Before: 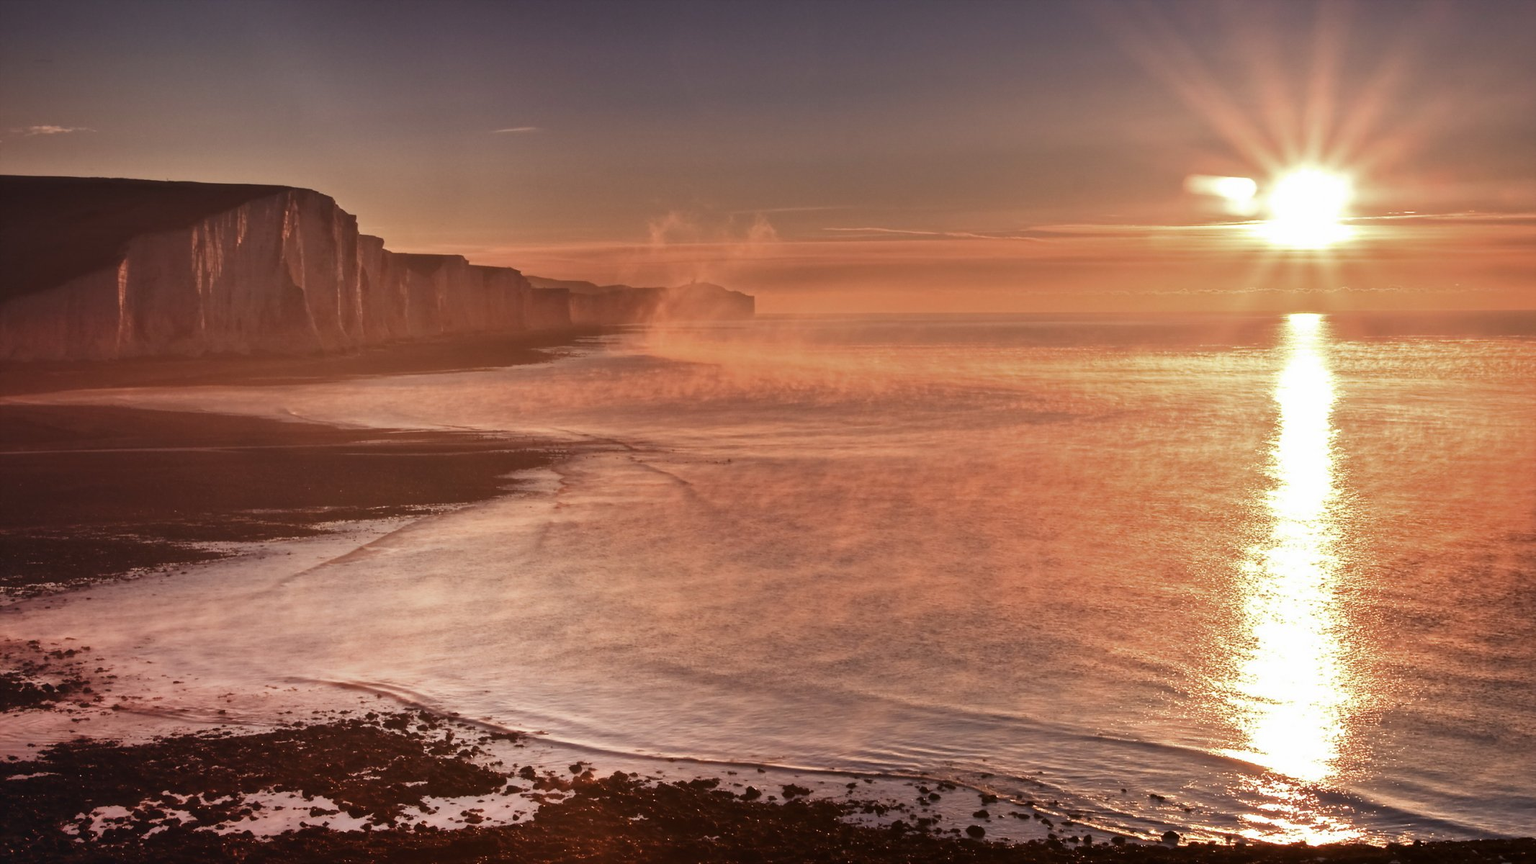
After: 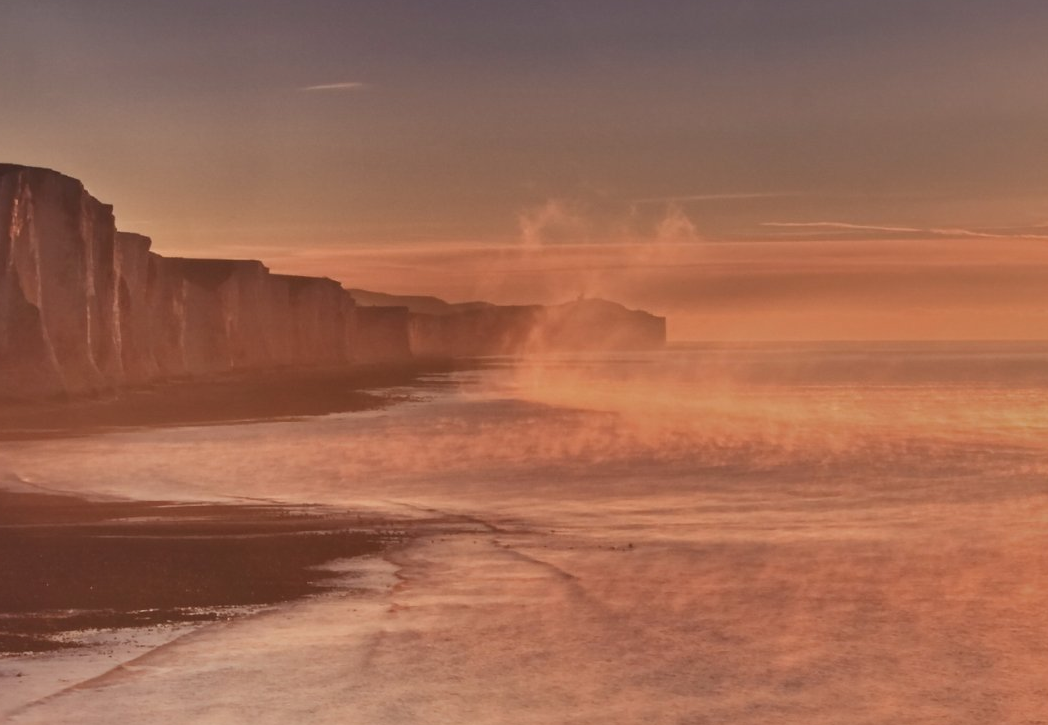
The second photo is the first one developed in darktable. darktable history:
crop: left 17.934%, top 7.883%, right 32.894%, bottom 31.636%
shadows and highlights: shadows 39.75, highlights -59.86
